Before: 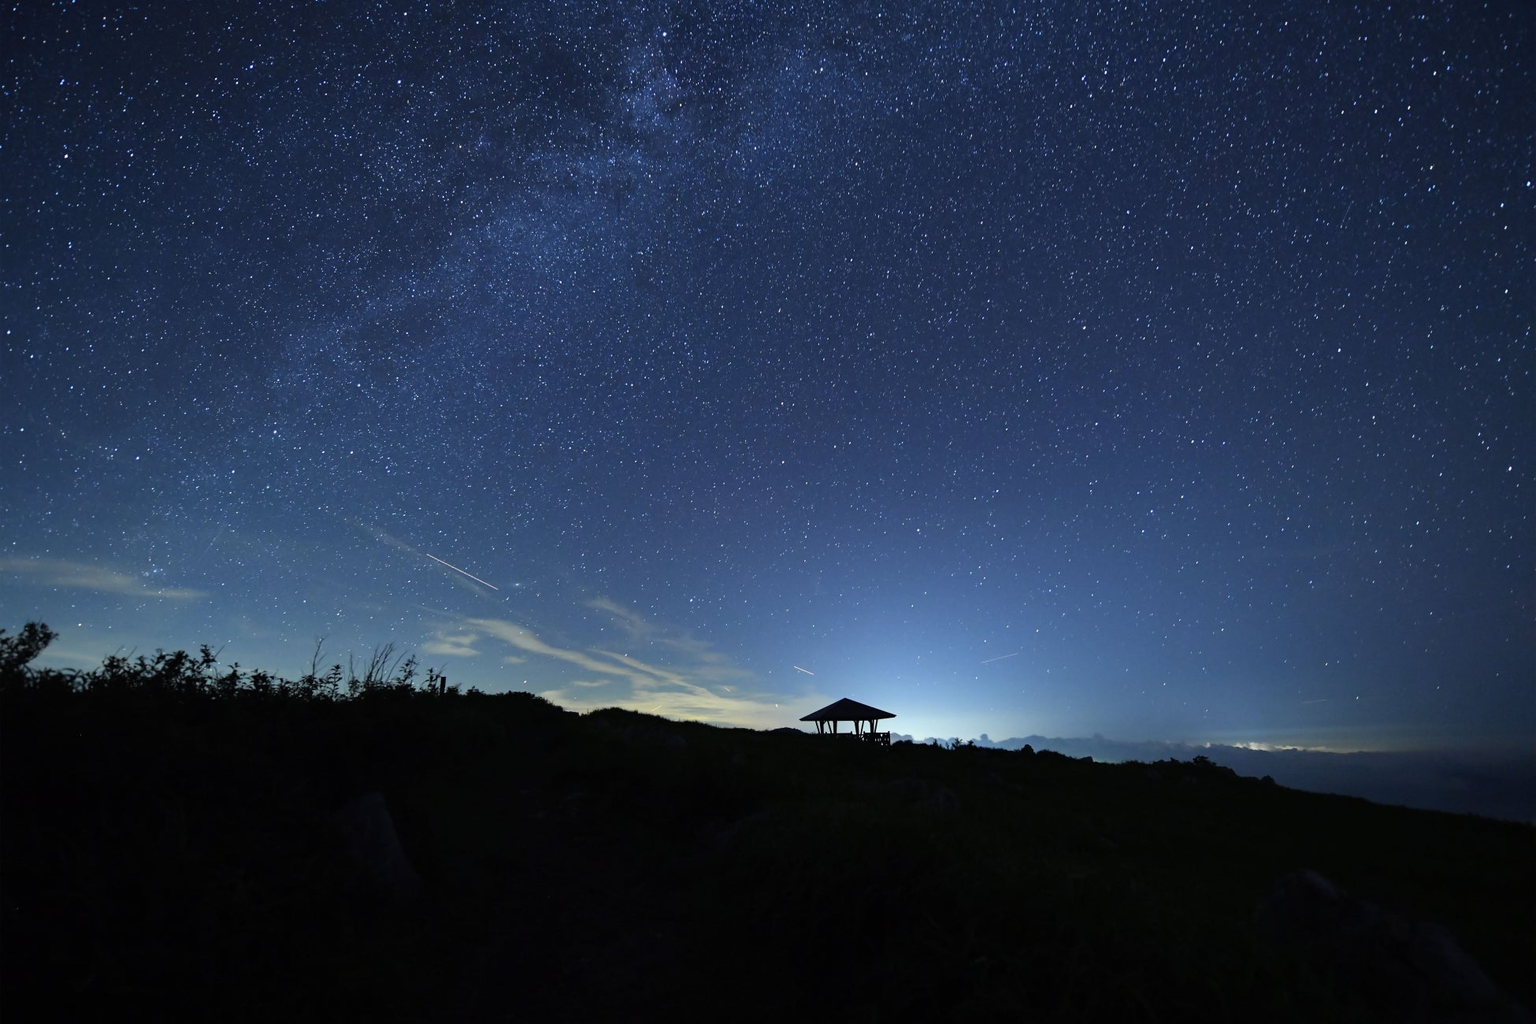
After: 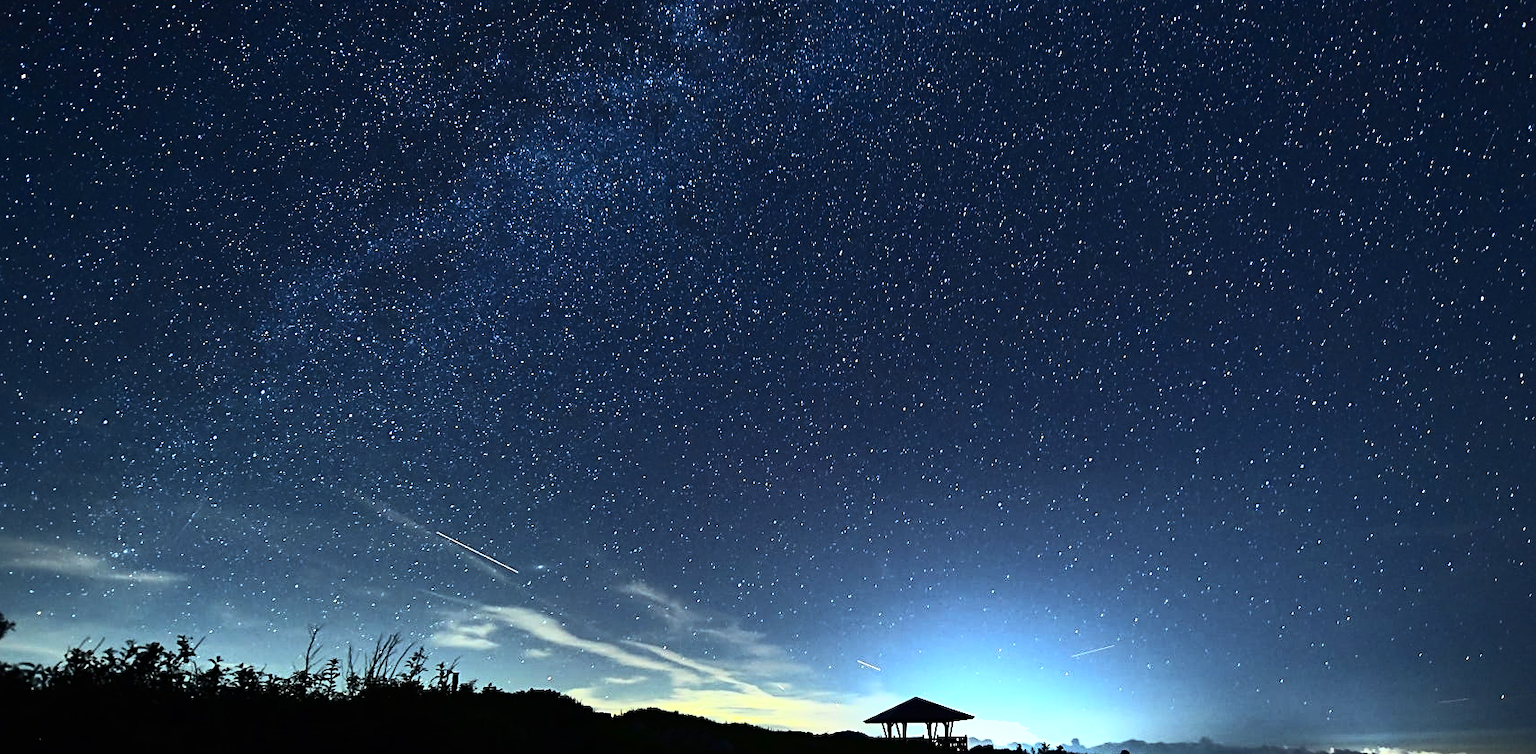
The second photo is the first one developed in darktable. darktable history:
shadows and highlights: on, module defaults
tone curve: curves: ch0 [(0, 0) (0.56, 0.467) (0.846, 0.934) (1, 1)], color space Lab, linked channels, preserve colors none
exposure: exposure 0.642 EV, compensate highlight preservation false
crop: left 3.025%, top 8.841%, right 9.668%, bottom 26.808%
contrast brightness saturation: contrast 0.271
sharpen: on, module defaults
color calibration: output R [0.972, 0.068, -0.094, 0], output G [-0.178, 1.216, -0.086, 0], output B [0.095, -0.136, 0.98, 0], illuminant same as pipeline (D50), adaptation XYZ, x 0.346, y 0.358, temperature 5011.99 K
